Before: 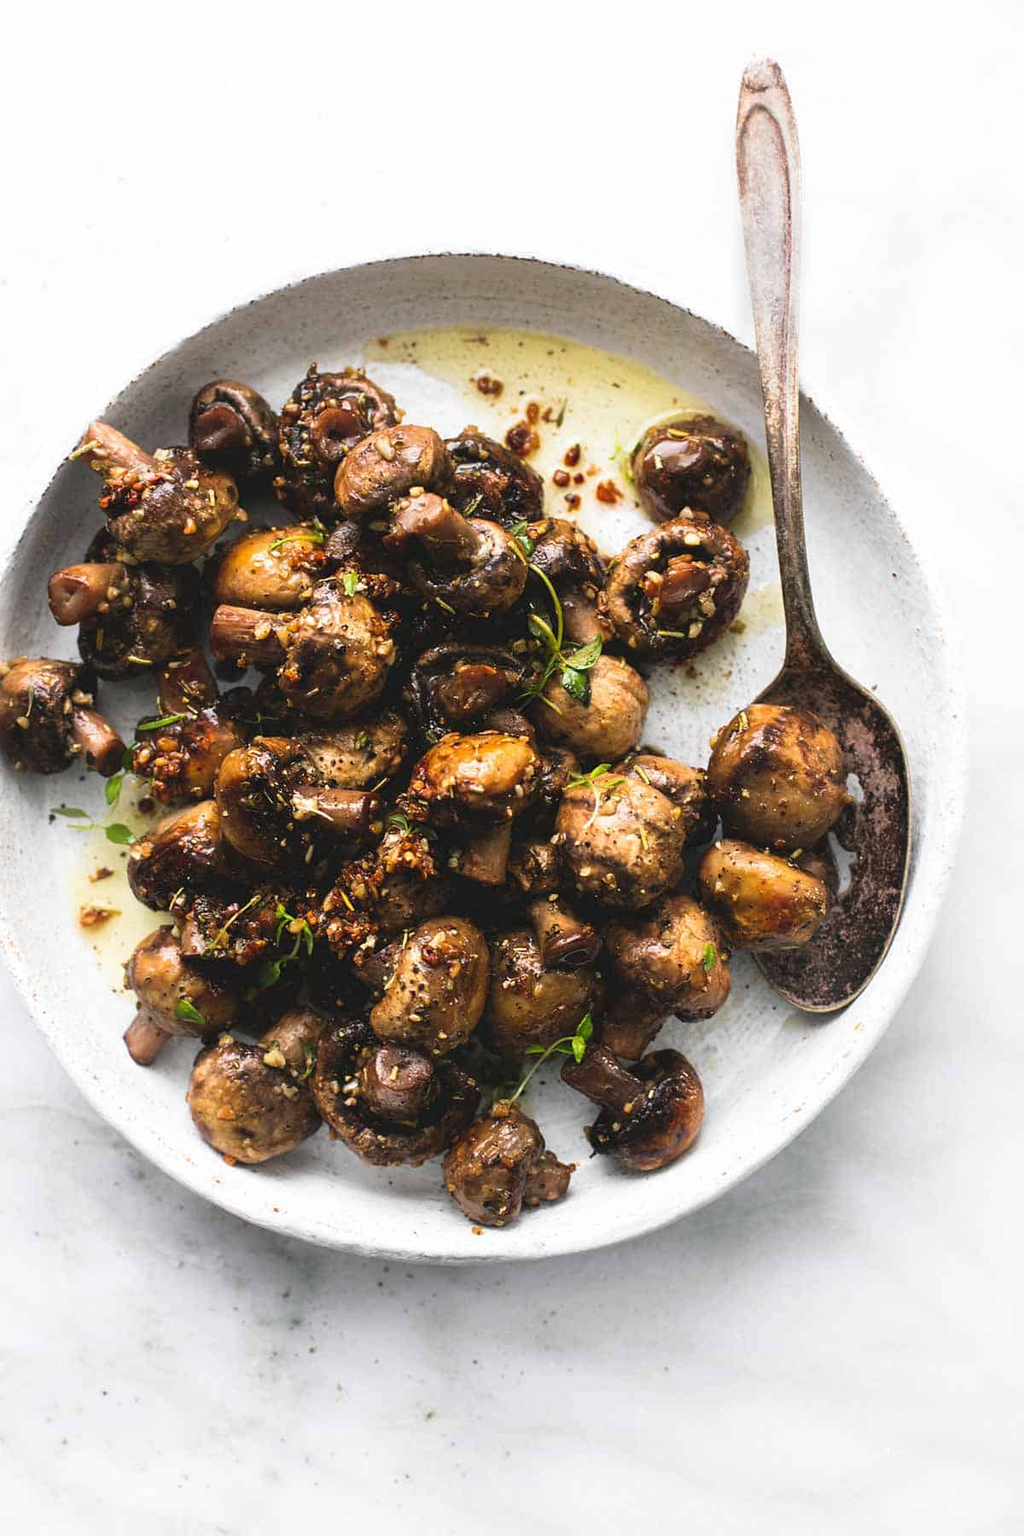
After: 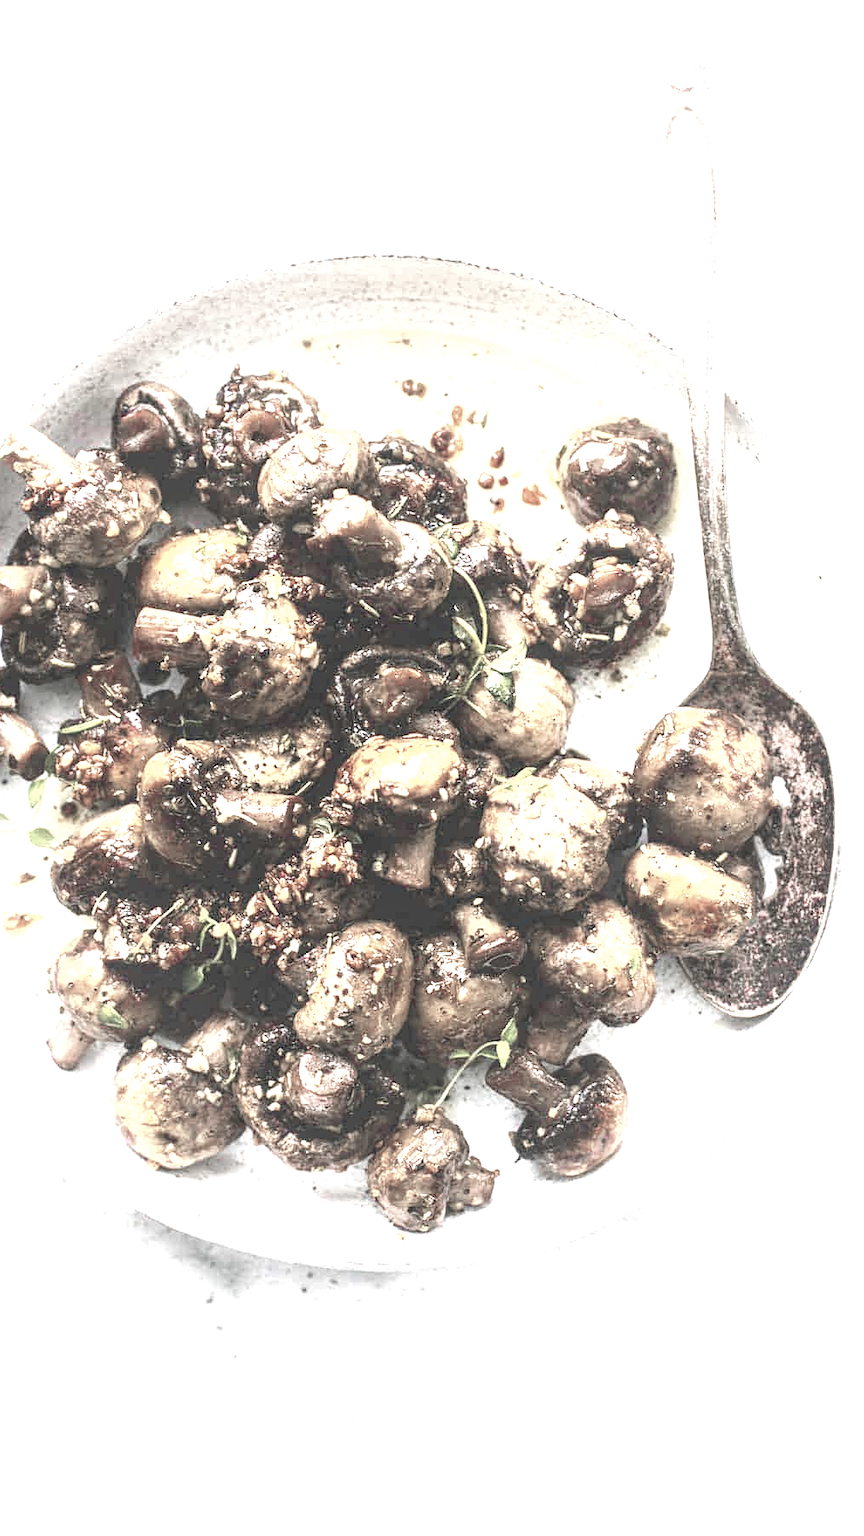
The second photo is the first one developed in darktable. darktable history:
exposure: black level correction 0, exposure 1.9 EV, compensate highlight preservation false
crop: left 7.598%, right 7.873%
local contrast: on, module defaults
velvia: strength 21.76%
color zones: curves: ch1 [(0, 0.34) (0.143, 0.164) (0.286, 0.152) (0.429, 0.176) (0.571, 0.173) (0.714, 0.188) (0.857, 0.199) (1, 0.34)]
